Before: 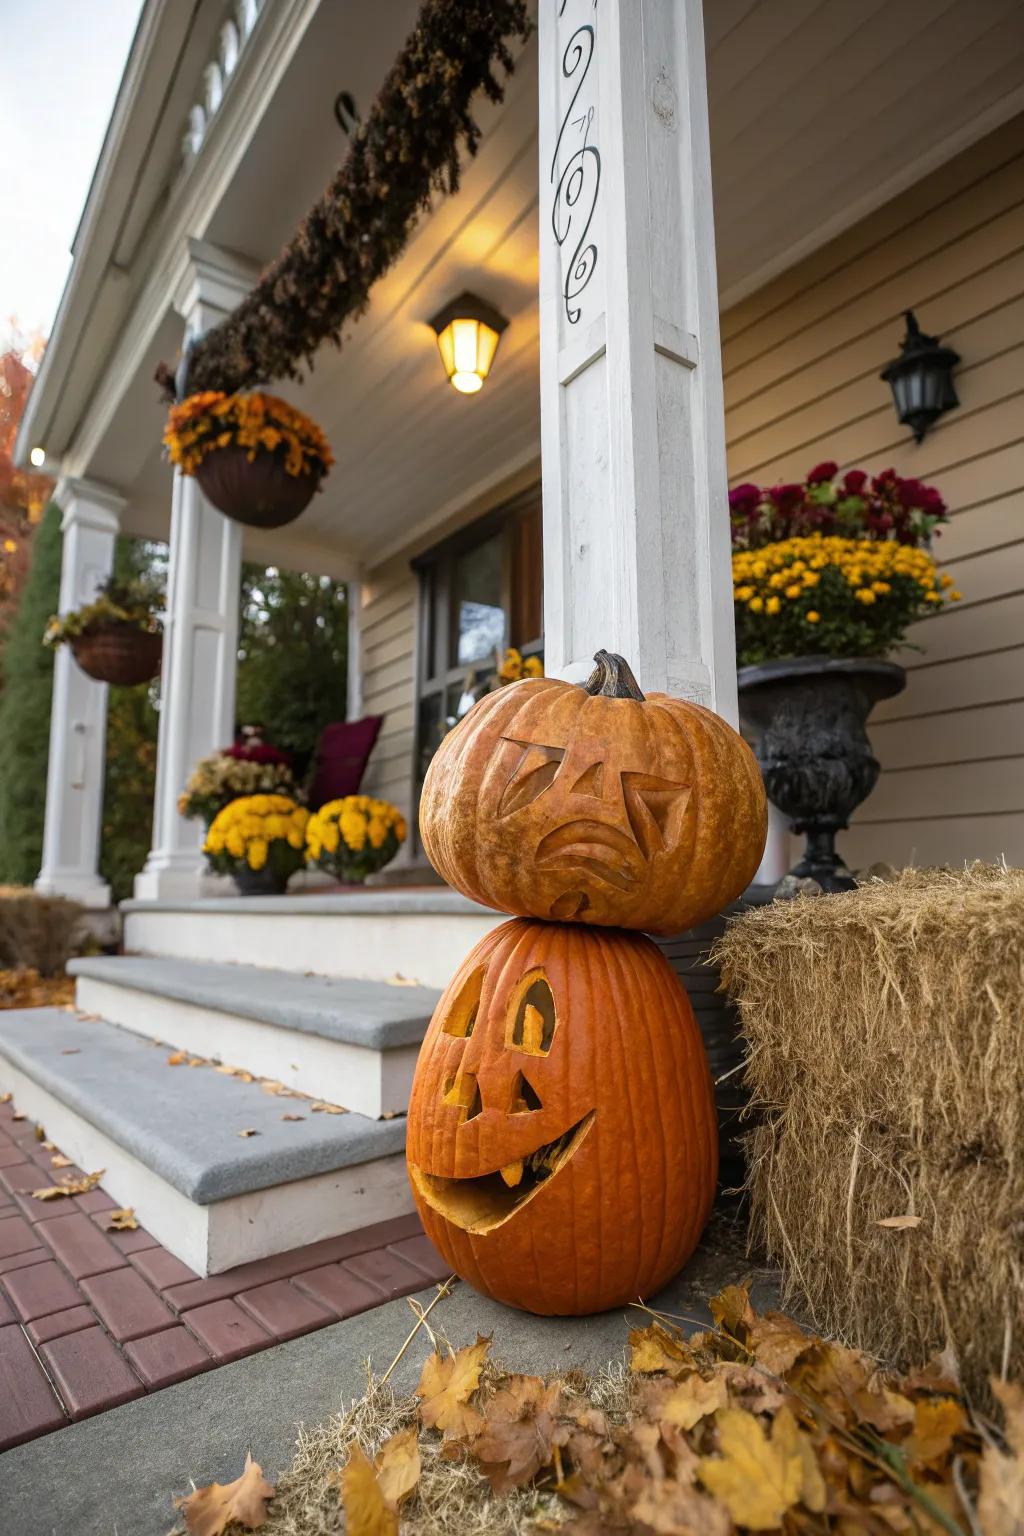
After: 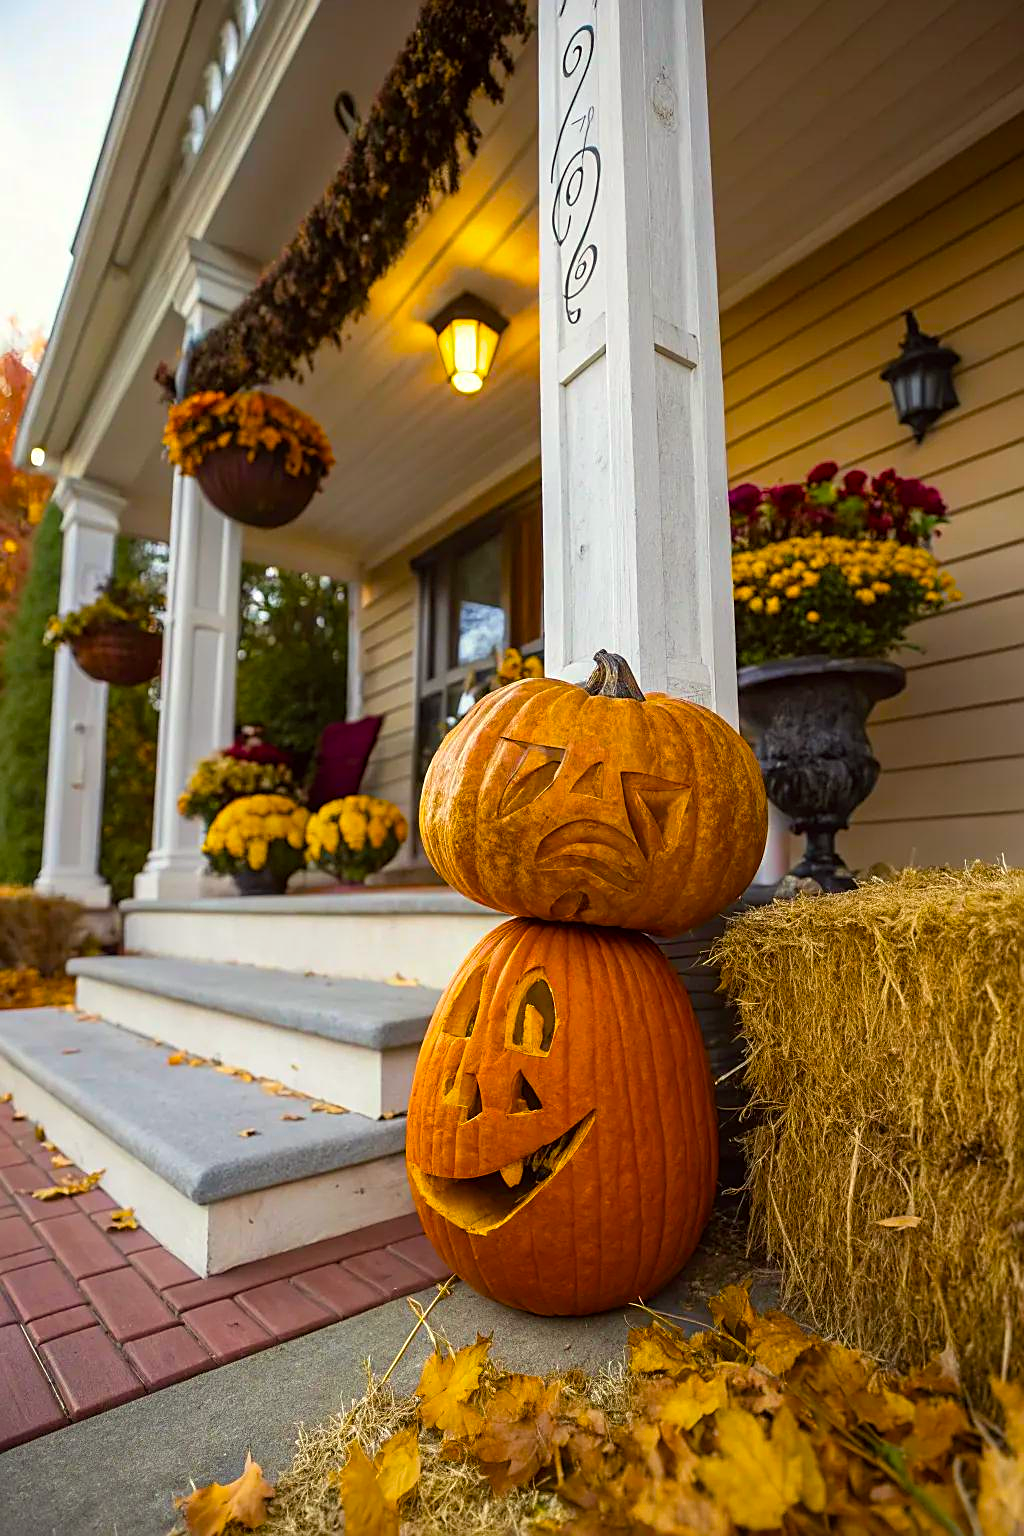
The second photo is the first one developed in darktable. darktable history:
color balance rgb: perceptual saturation grading › global saturation 29.578%, global vibrance 44.851%
color correction: highlights a* -0.881, highlights b* 4.54, shadows a* 3.68
sharpen: on, module defaults
